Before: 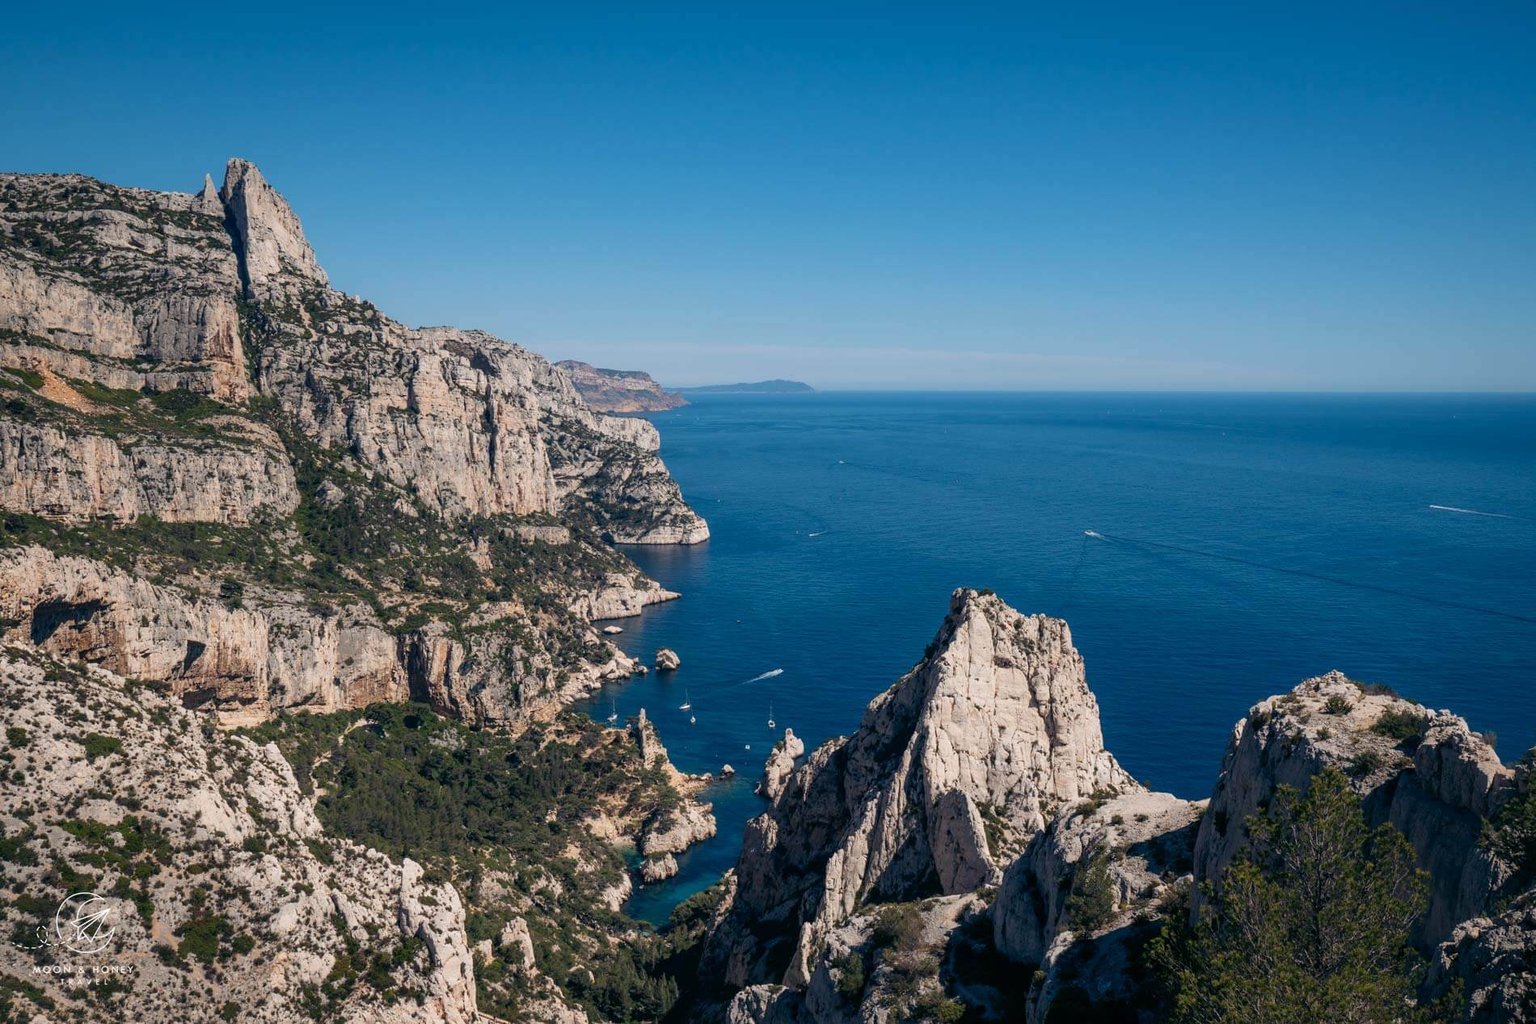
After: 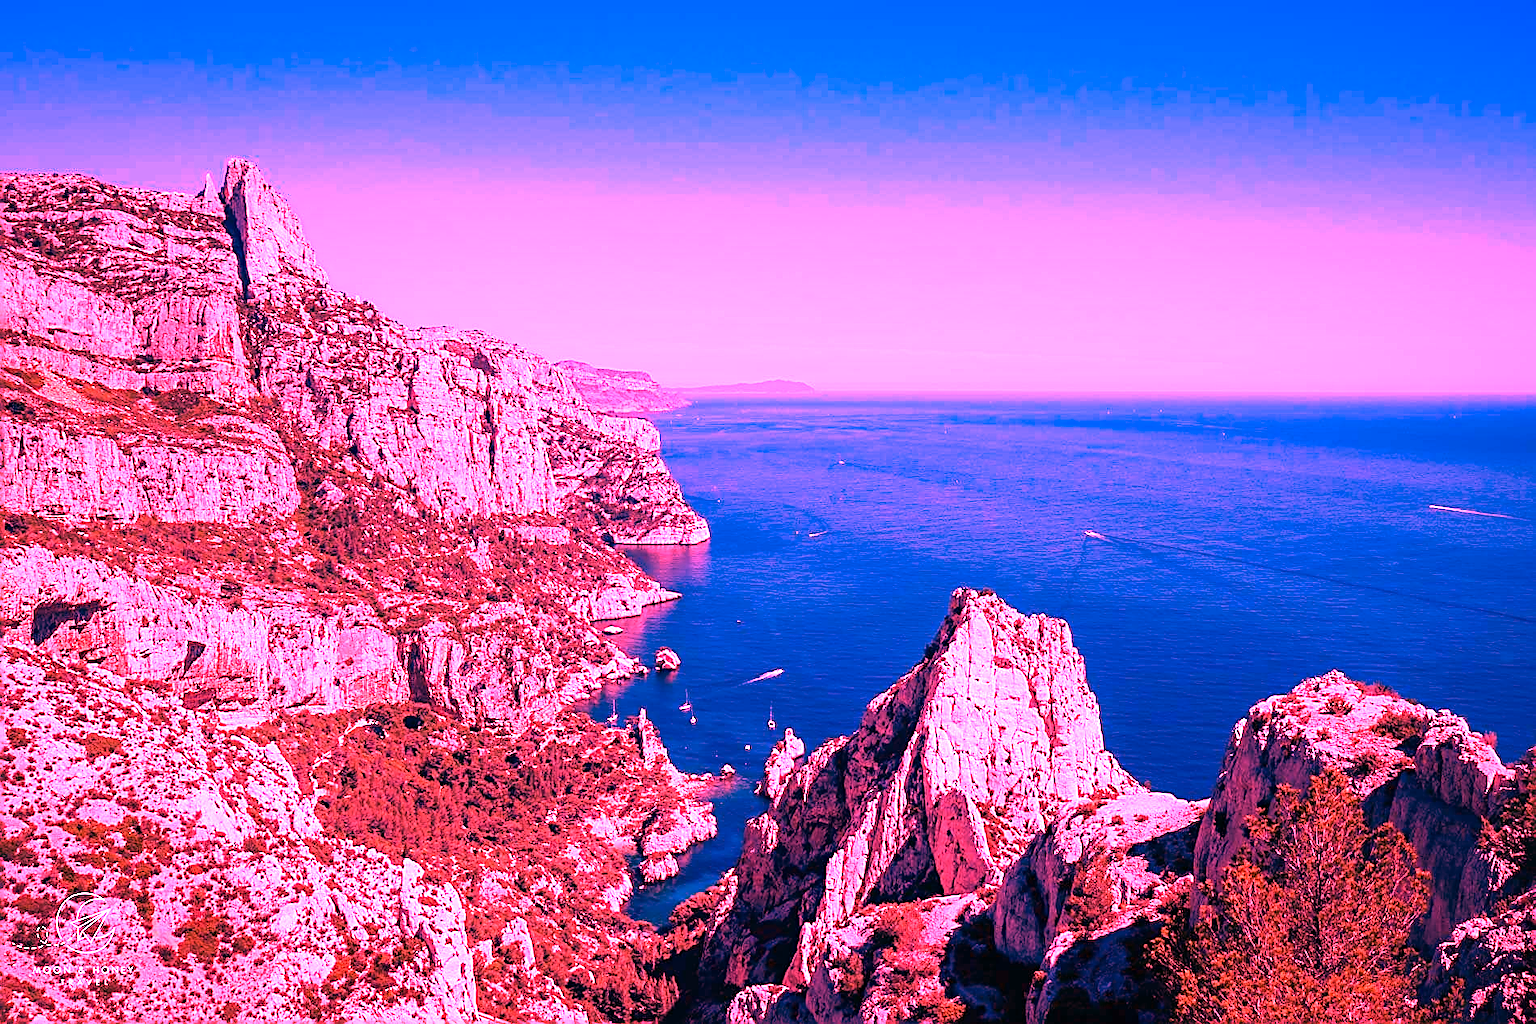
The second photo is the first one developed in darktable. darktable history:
sharpen: on, module defaults
white balance: red 4.26, blue 1.802
haze removal: compatibility mode true, adaptive false
